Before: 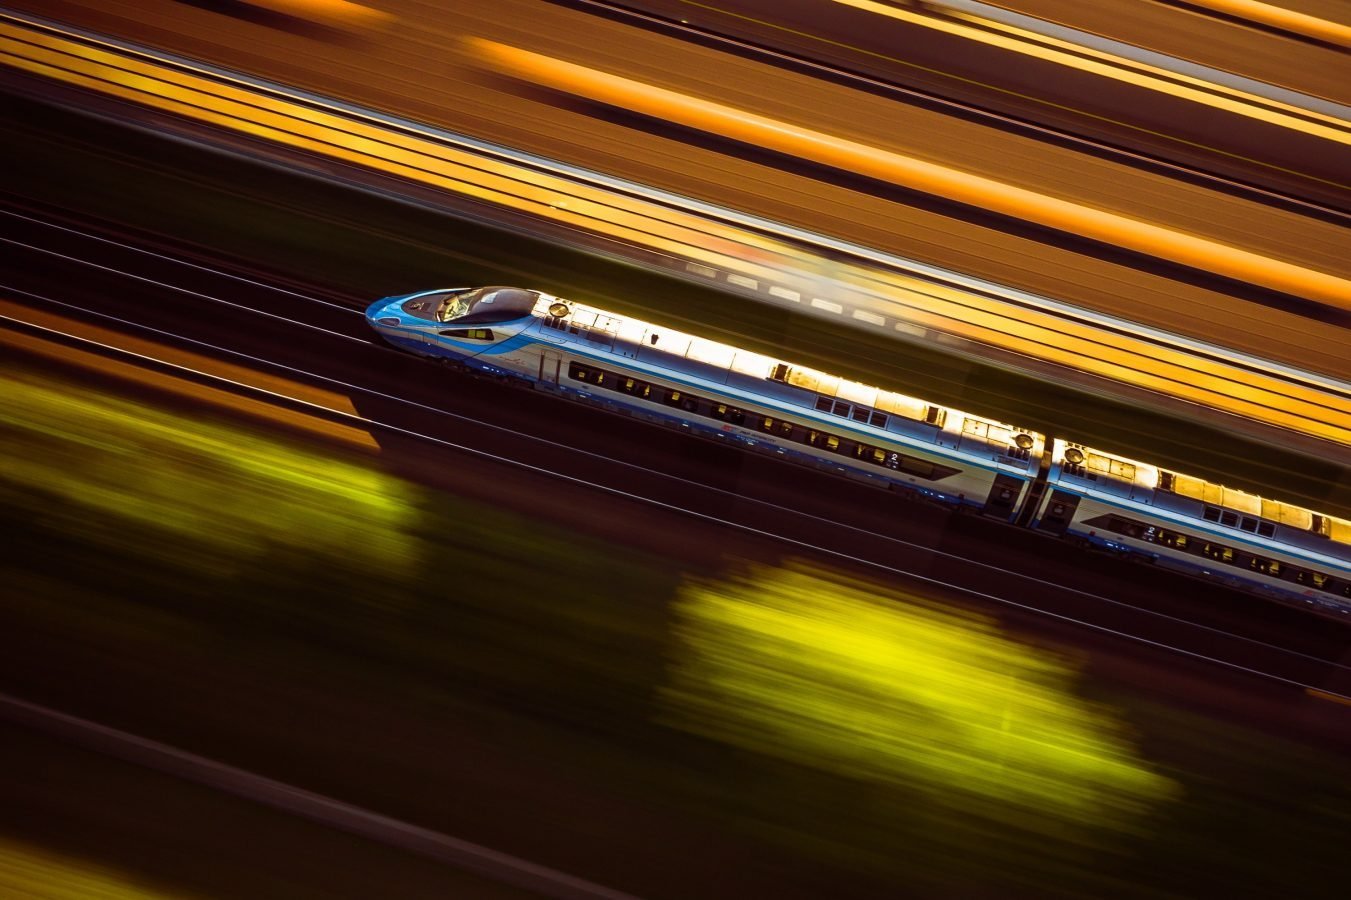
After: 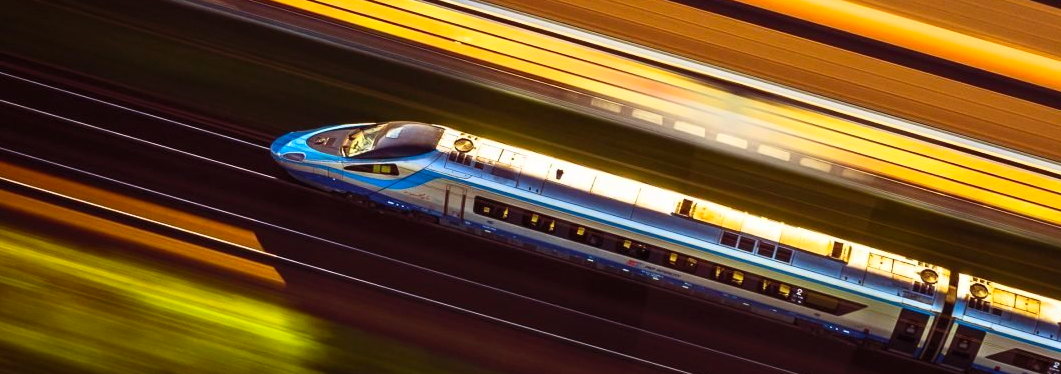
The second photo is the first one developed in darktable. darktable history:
crop: left 7.036%, top 18.398%, right 14.379%, bottom 40.043%
contrast brightness saturation: contrast 0.2, brightness 0.16, saturation 0.22
